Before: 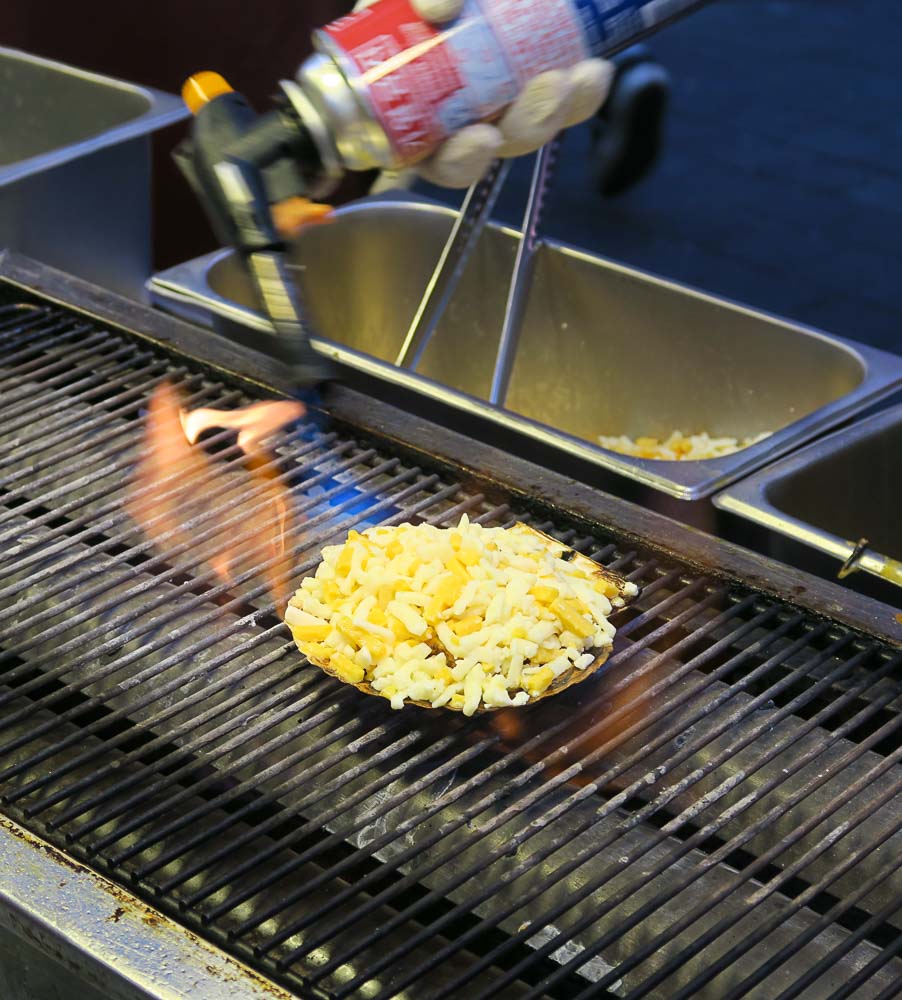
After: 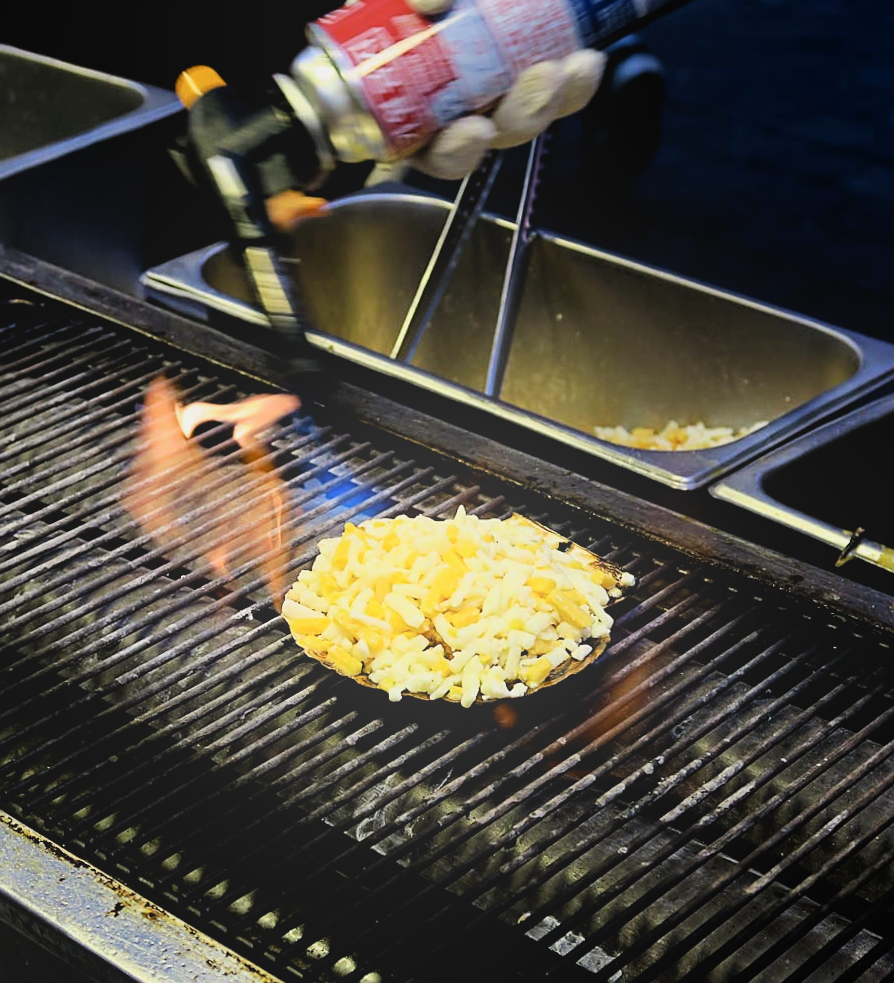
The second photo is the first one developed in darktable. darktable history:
contrast brightness saturation: brightness -0.09
bloom: size 40%
filmic rgb: black relative exposure -4 EV, white relative exposure 3 EV, hardness 3.02, contrast 1.5
sharpen: amount 0.2
rotate and perspective: rotation -0.45°, automatic cropping original format, crop left 0.008, crop right 0.992, crop top 0.012, crop bottom 0.988
exposure: exposure -0.116 EV, compensate exposure bias true, compensate highlight preservation false
